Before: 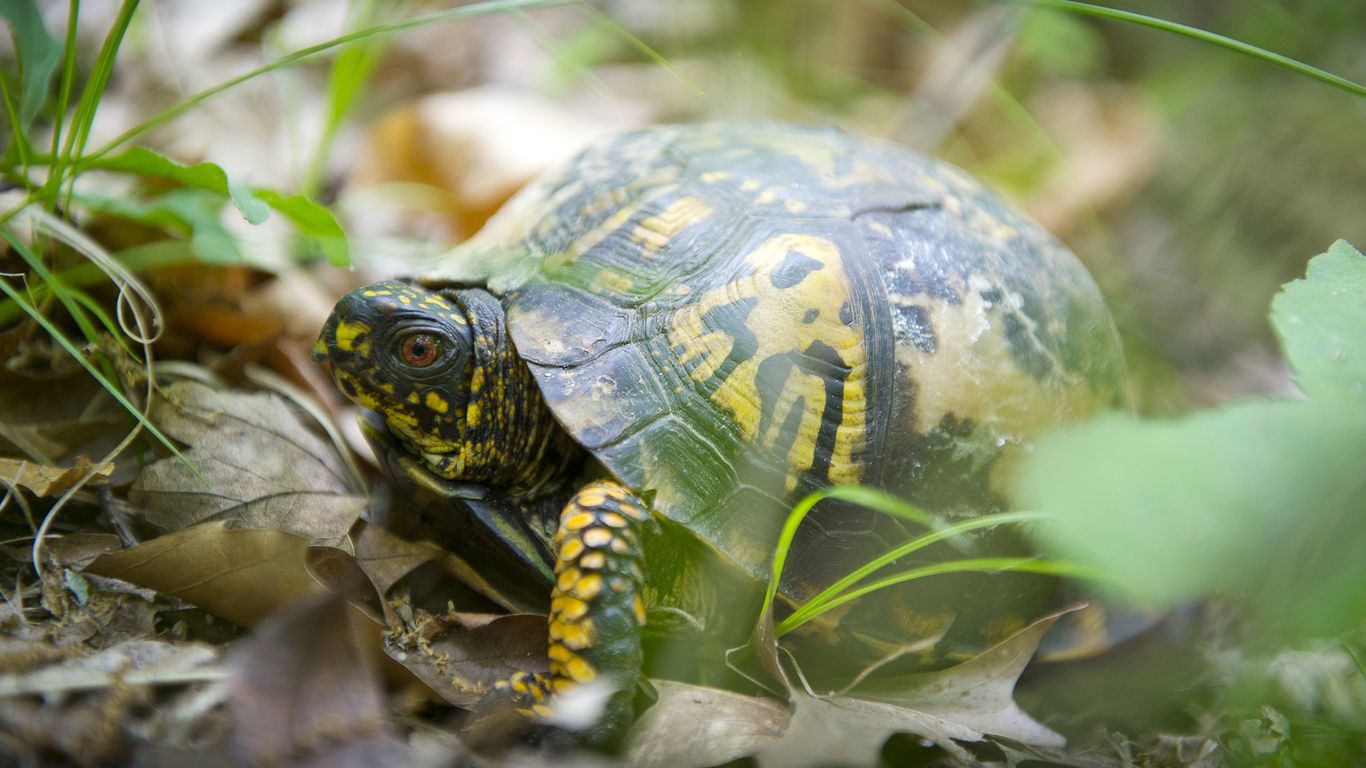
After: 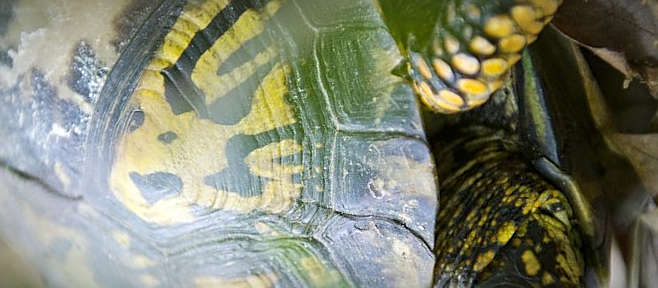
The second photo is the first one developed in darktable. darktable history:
sharpen: on, module defaults
vignetting: fall-off start 80.54%, fall-off radius 62%, brightness -0.577, saturation -0.256, automatic ratio true, width/height ratio 1.423
crop and rotate: angle 147.91°, left 9.164%, top 15.658%, right 4.478%, bottom 17.001%
